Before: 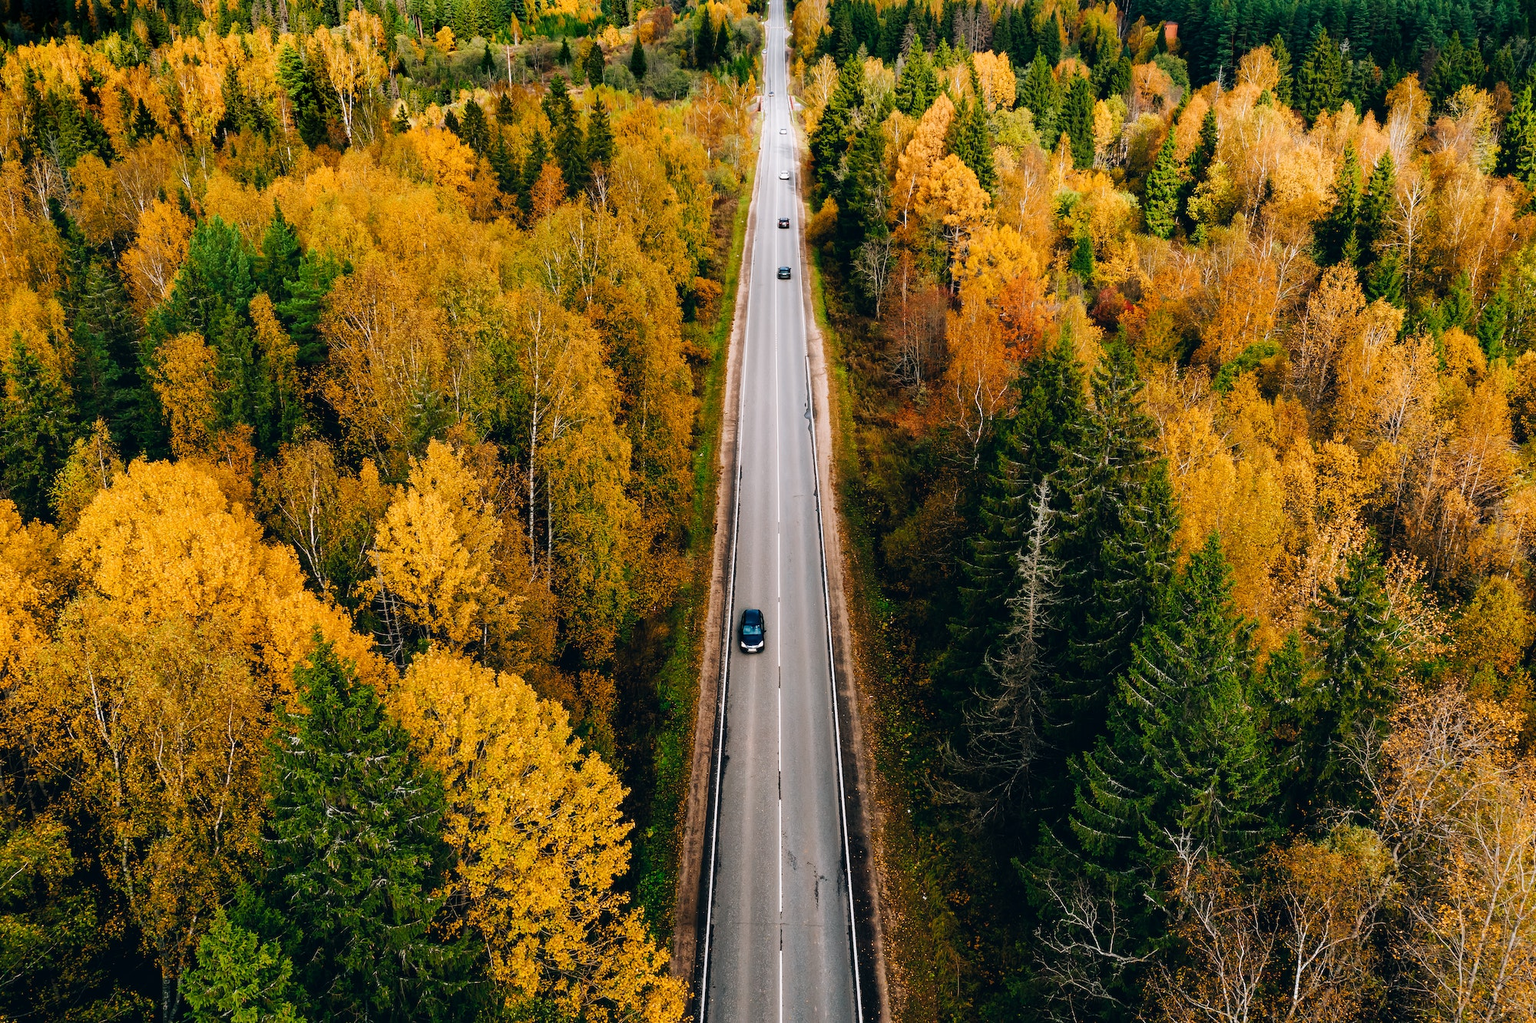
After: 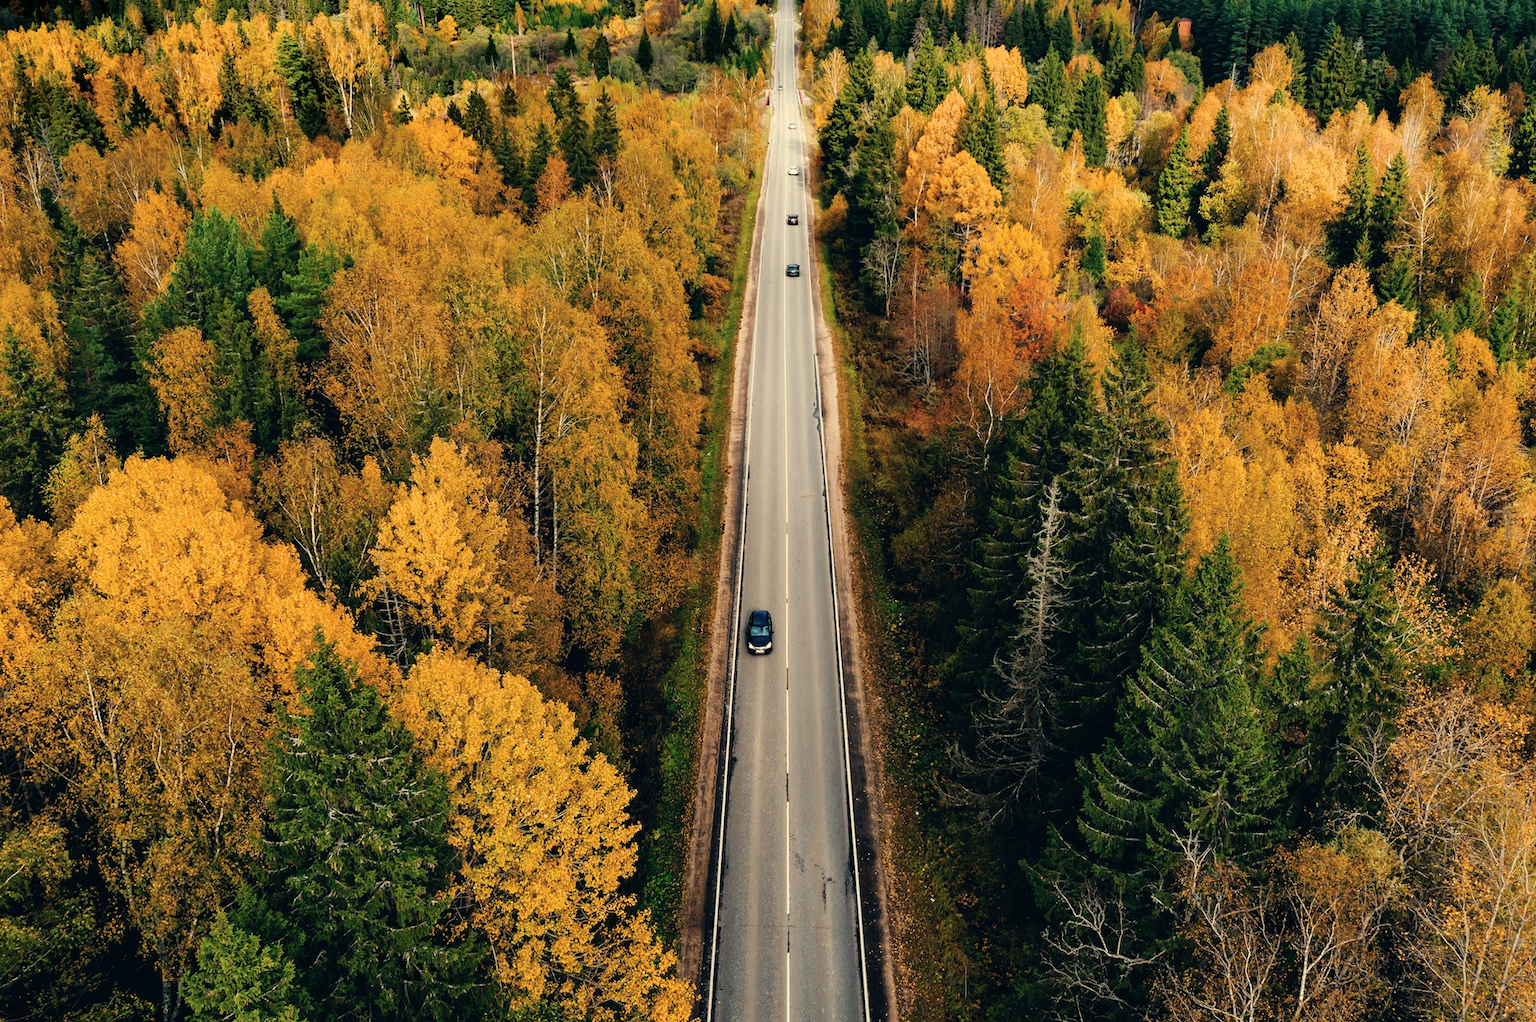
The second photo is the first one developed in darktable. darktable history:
color balance rgb: shadows lift › chroma 2%, shadows lift › hue 263°, highlights gain › chroma 8%, highlights gain › hue 84°, linear chroma grading › global chroma -15%, saturation formula JzAzBz (2021)
rotate and perspective: rotation 0.174°, lens shift (vertical) 0.013, lens shift (horizontal) 0.019, shear 0.001, automatic cropping original format, crop left 0.007, crop right 0.991, crop top 0.016, crop bottom 0.997
